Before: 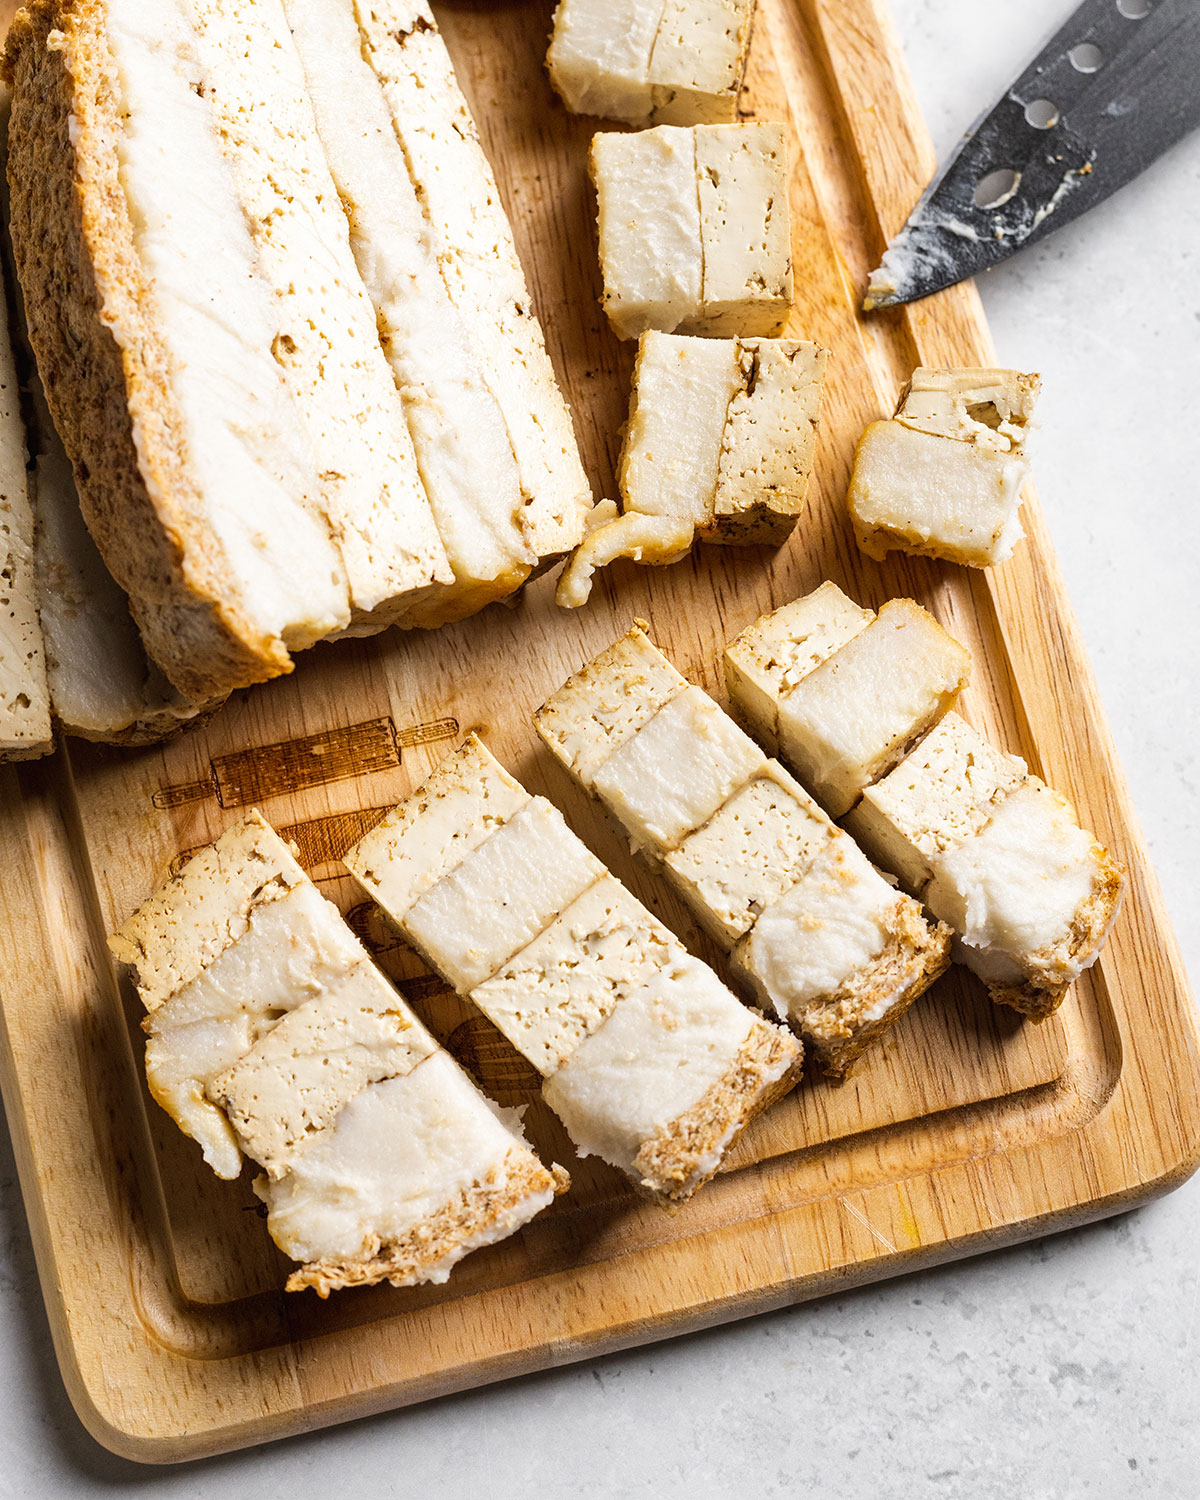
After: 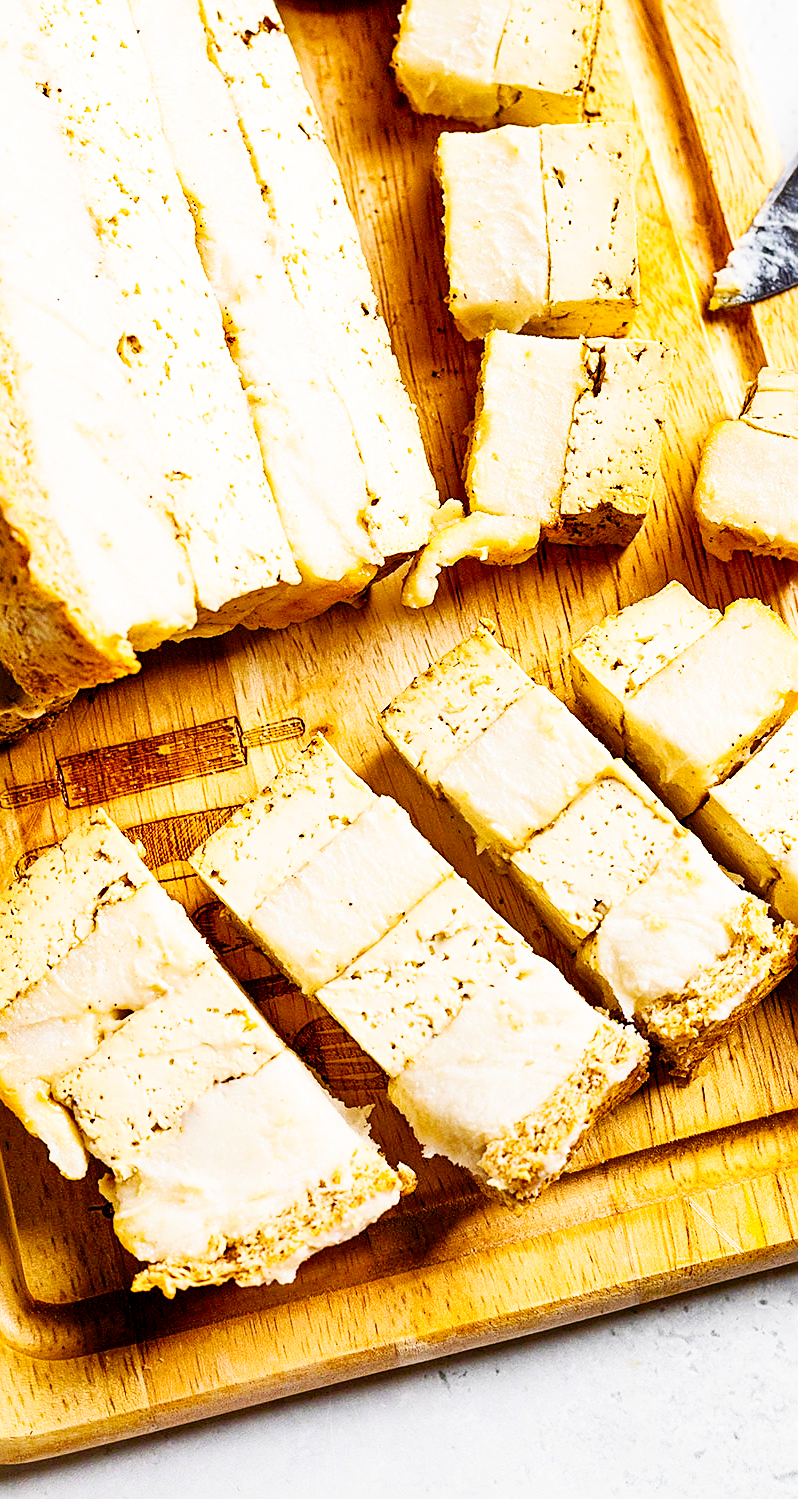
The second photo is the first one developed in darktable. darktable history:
tone equalizer: -7 EV 0.163 EV, -6 EV 0.626 EV, -5 EV 1.19 EV, -4 EV 1.37 EV, -3 EV 1.12 EV, -2 EV 0.6 EV, -1 EV 0.162 EV
crop and rotate: left 12.896%, right 20.527%
exposure: exposure -0.004 EV, compensate highlight preservation false
base curve: curves: ch0 [(0, 0) (0.032, 0.025) (0.121, 0.166) (0.206, 0.329) (0.605, 0.79) (1, 1)], preserve colors none
contrast brightness saturation: contrast 0.219
sharpen: on, module defaults
color balance rgb: global offset › luminance -0.367%, linear chroma grading › global chroma 15.594%, perceptual saturation grading › global saturation 20%, perceptual saturation grading › highlights -24.989%, perceptual saturation grading › shadows 25.91%, global vibrance 20%
